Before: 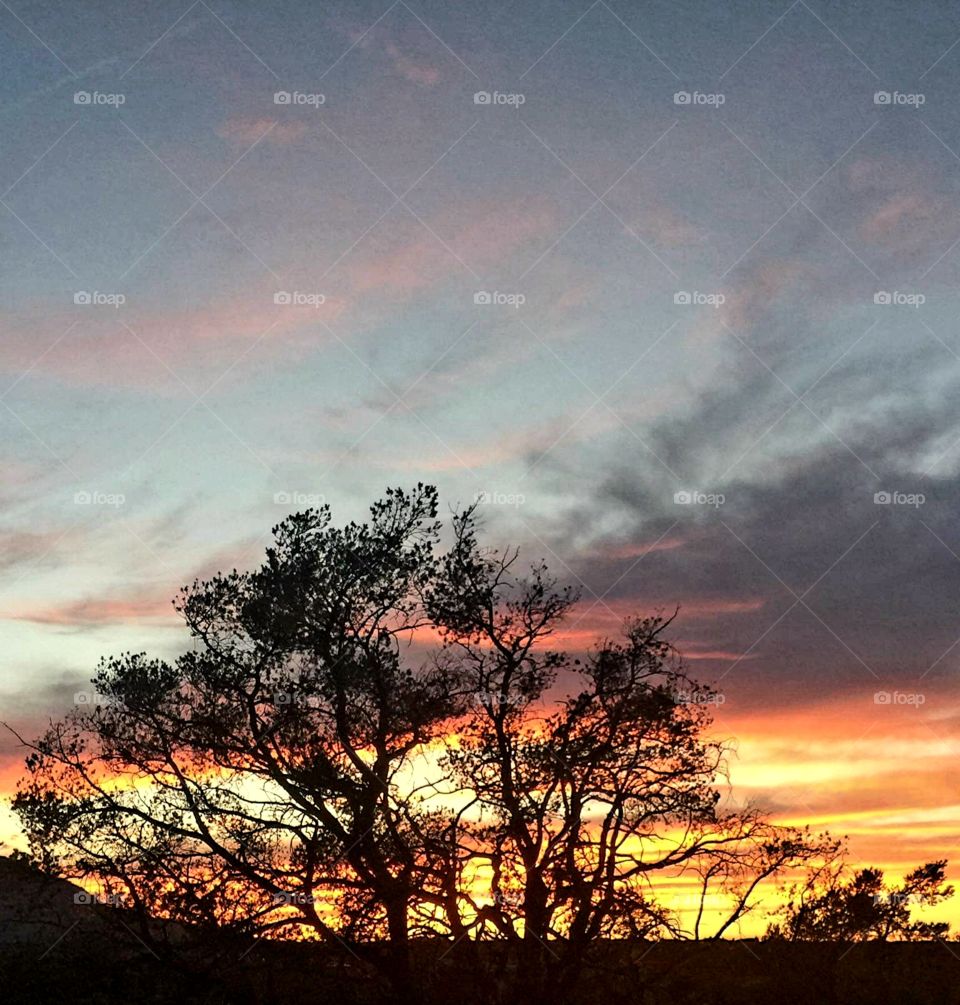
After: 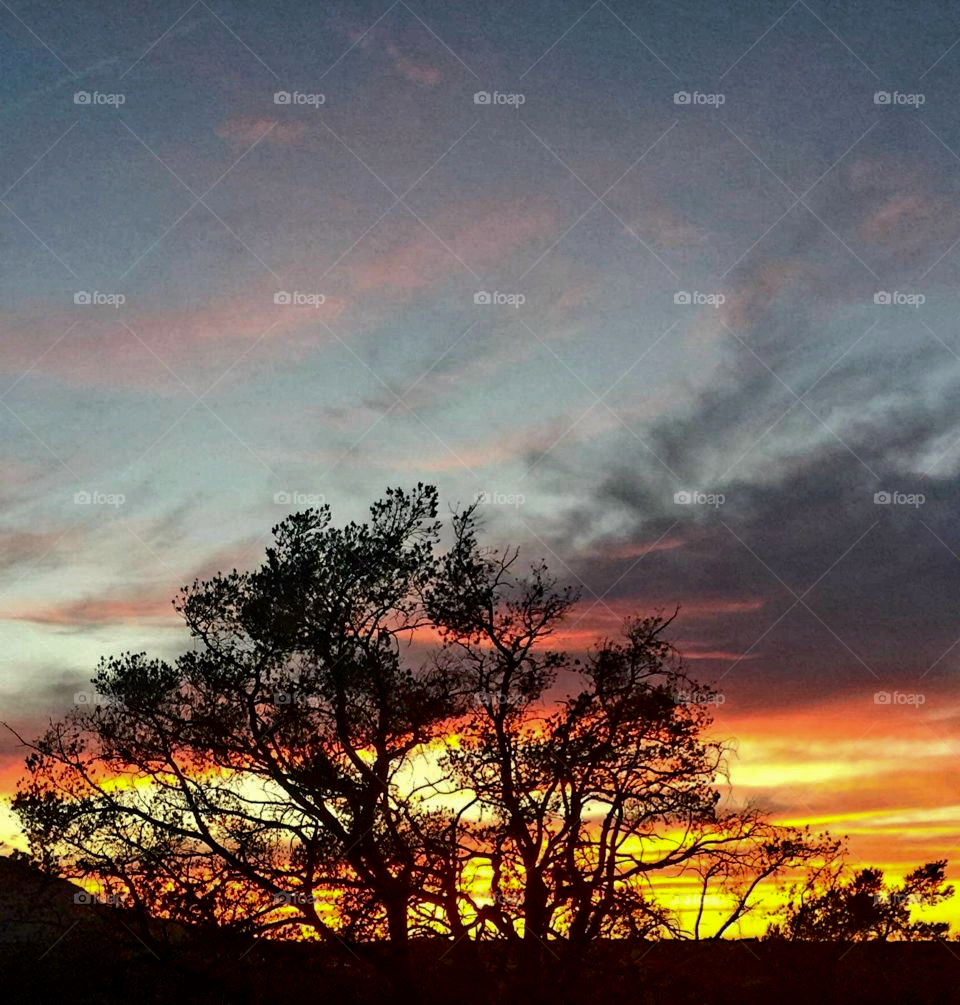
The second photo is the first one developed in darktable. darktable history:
shadows and highlights: shadows 30.21
contrast brightness saturation: contrast 0.066, brightness -0.145, saturation 0.109
